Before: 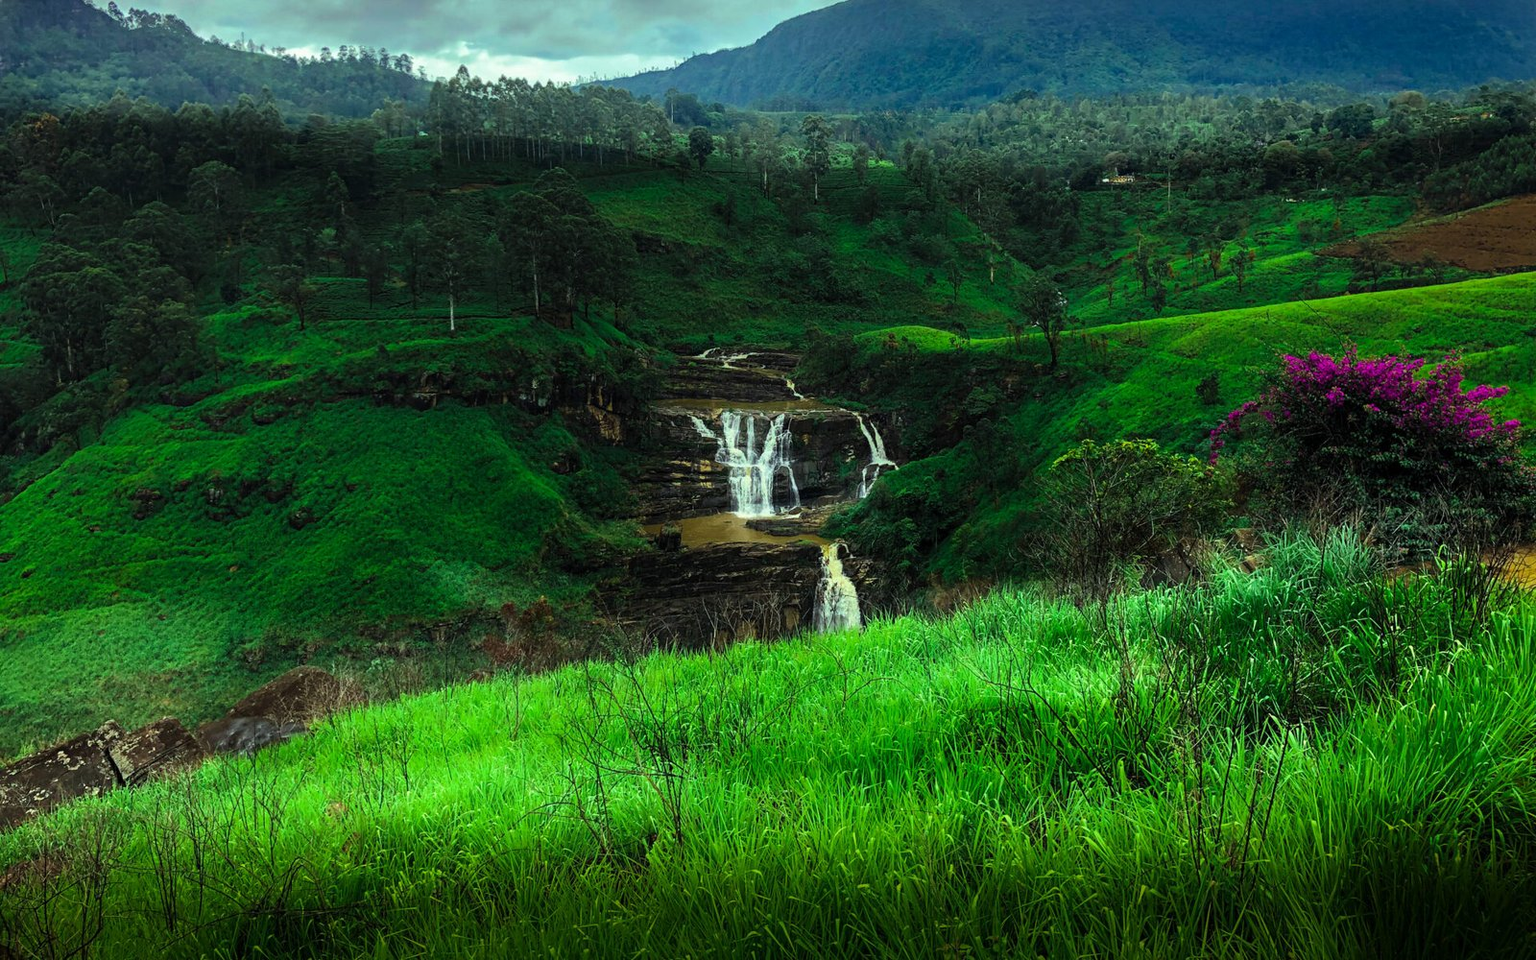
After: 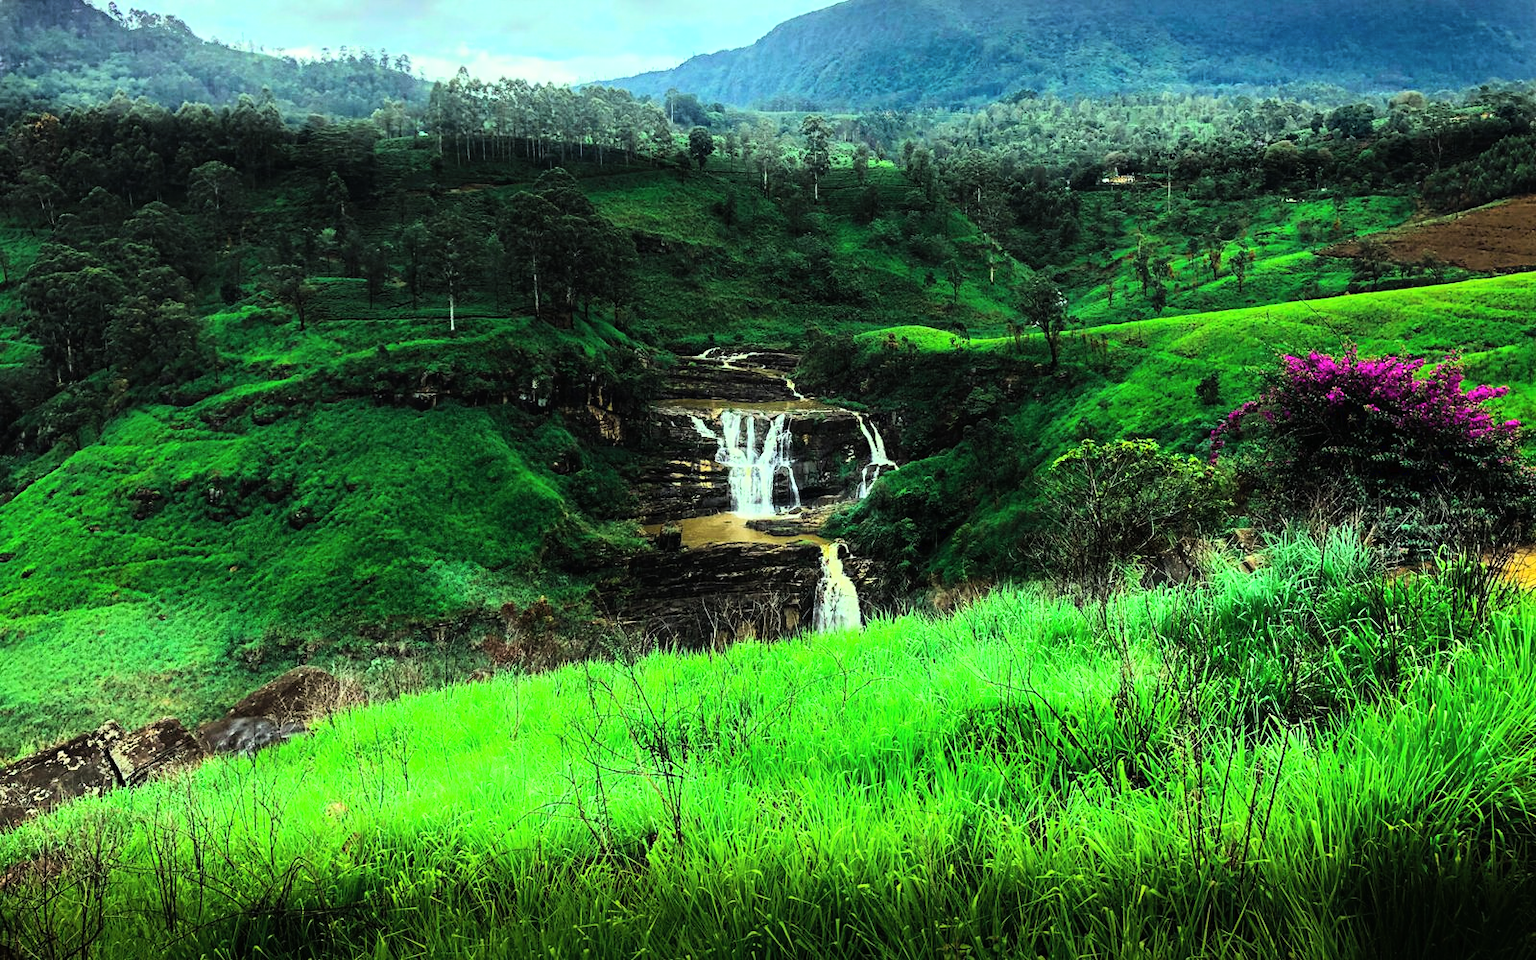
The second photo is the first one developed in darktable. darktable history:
base curve: curves: ch0 [(0, 0) (0.007, 0.004) (0.027, 0.03) (0.046, 0.07) (0.207, 0.54) (0.442, 0.872) (0.673, 0.972) (1, 1)]
contrast brightness saturation: contrast 0.049, brightness 0.059, saturation 0.008
